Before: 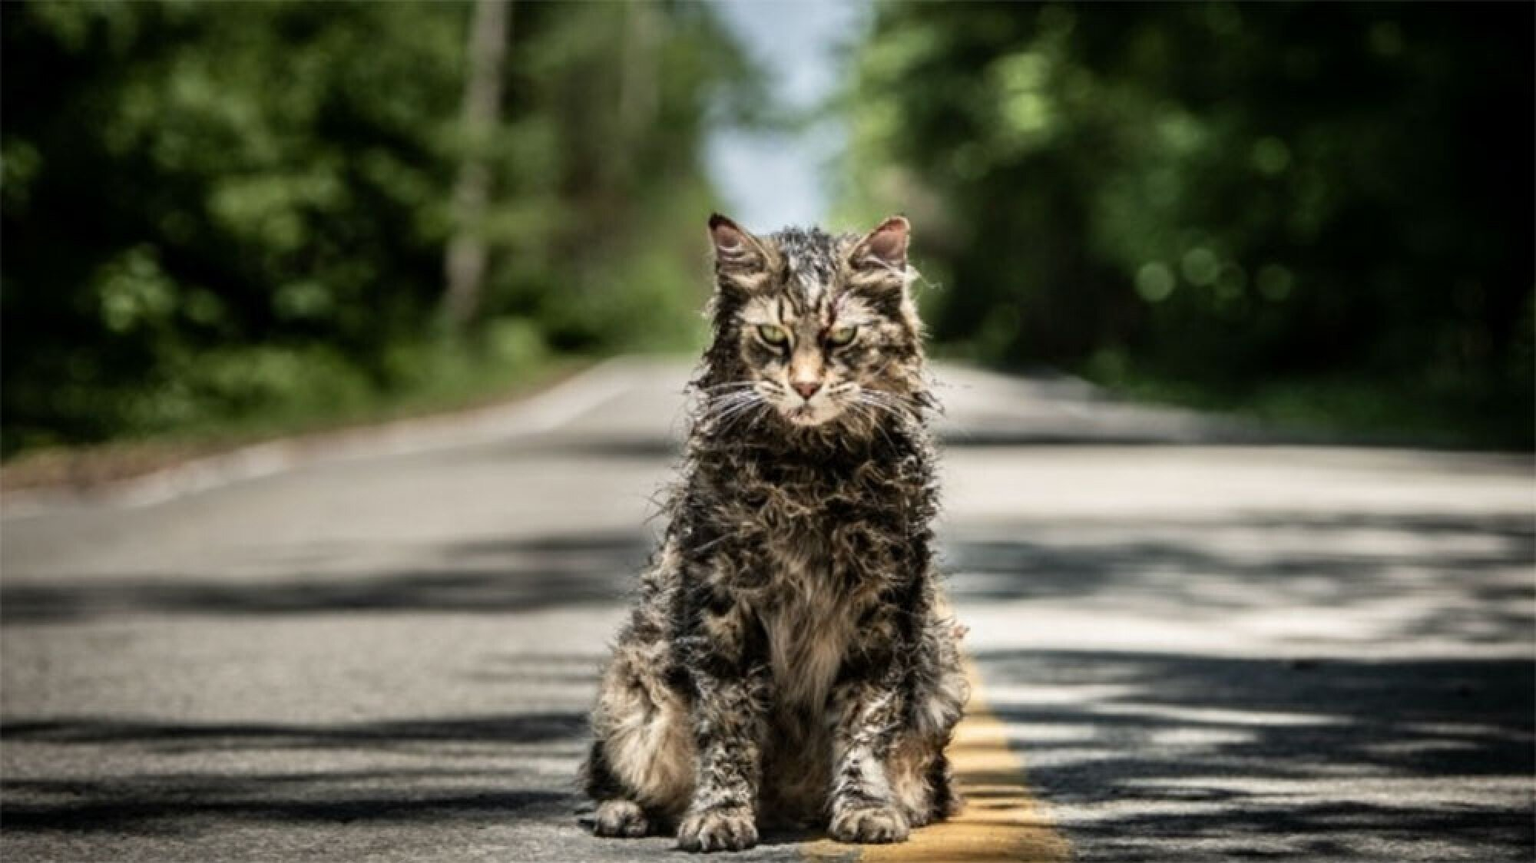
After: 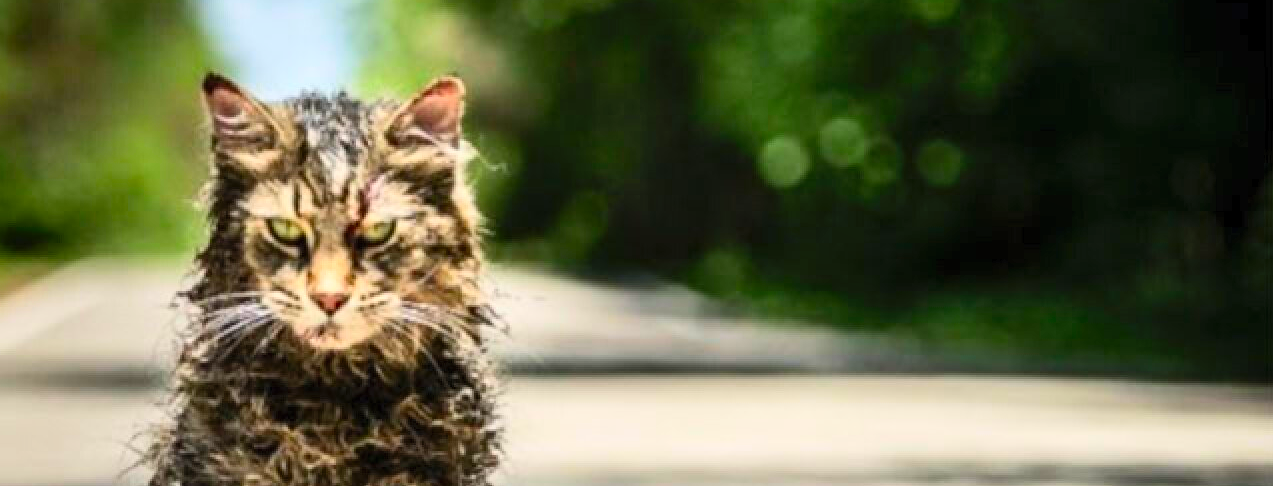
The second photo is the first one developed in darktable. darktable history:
contrast brightness saturation: contrast 0.2, brightness 0.2, saturation 0.8
shadows and highlights: shadows 32, highlights -32, soften with gaussian
crop: left 36.005%, top 18.293%, right 0.31%, bottom 38.444%
